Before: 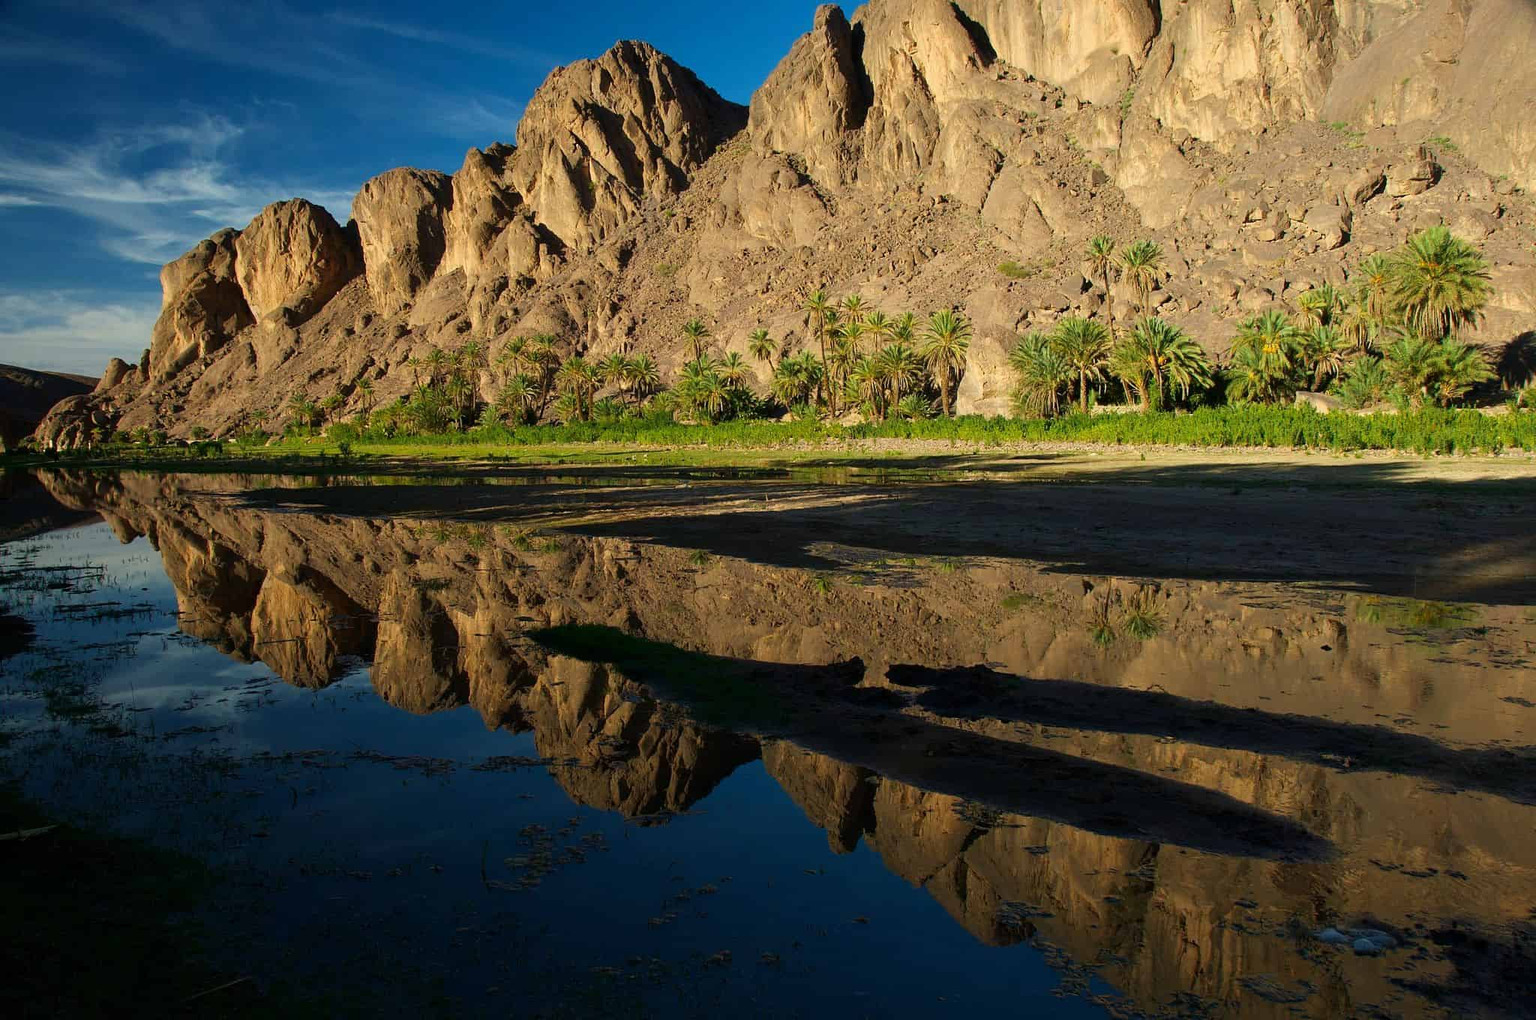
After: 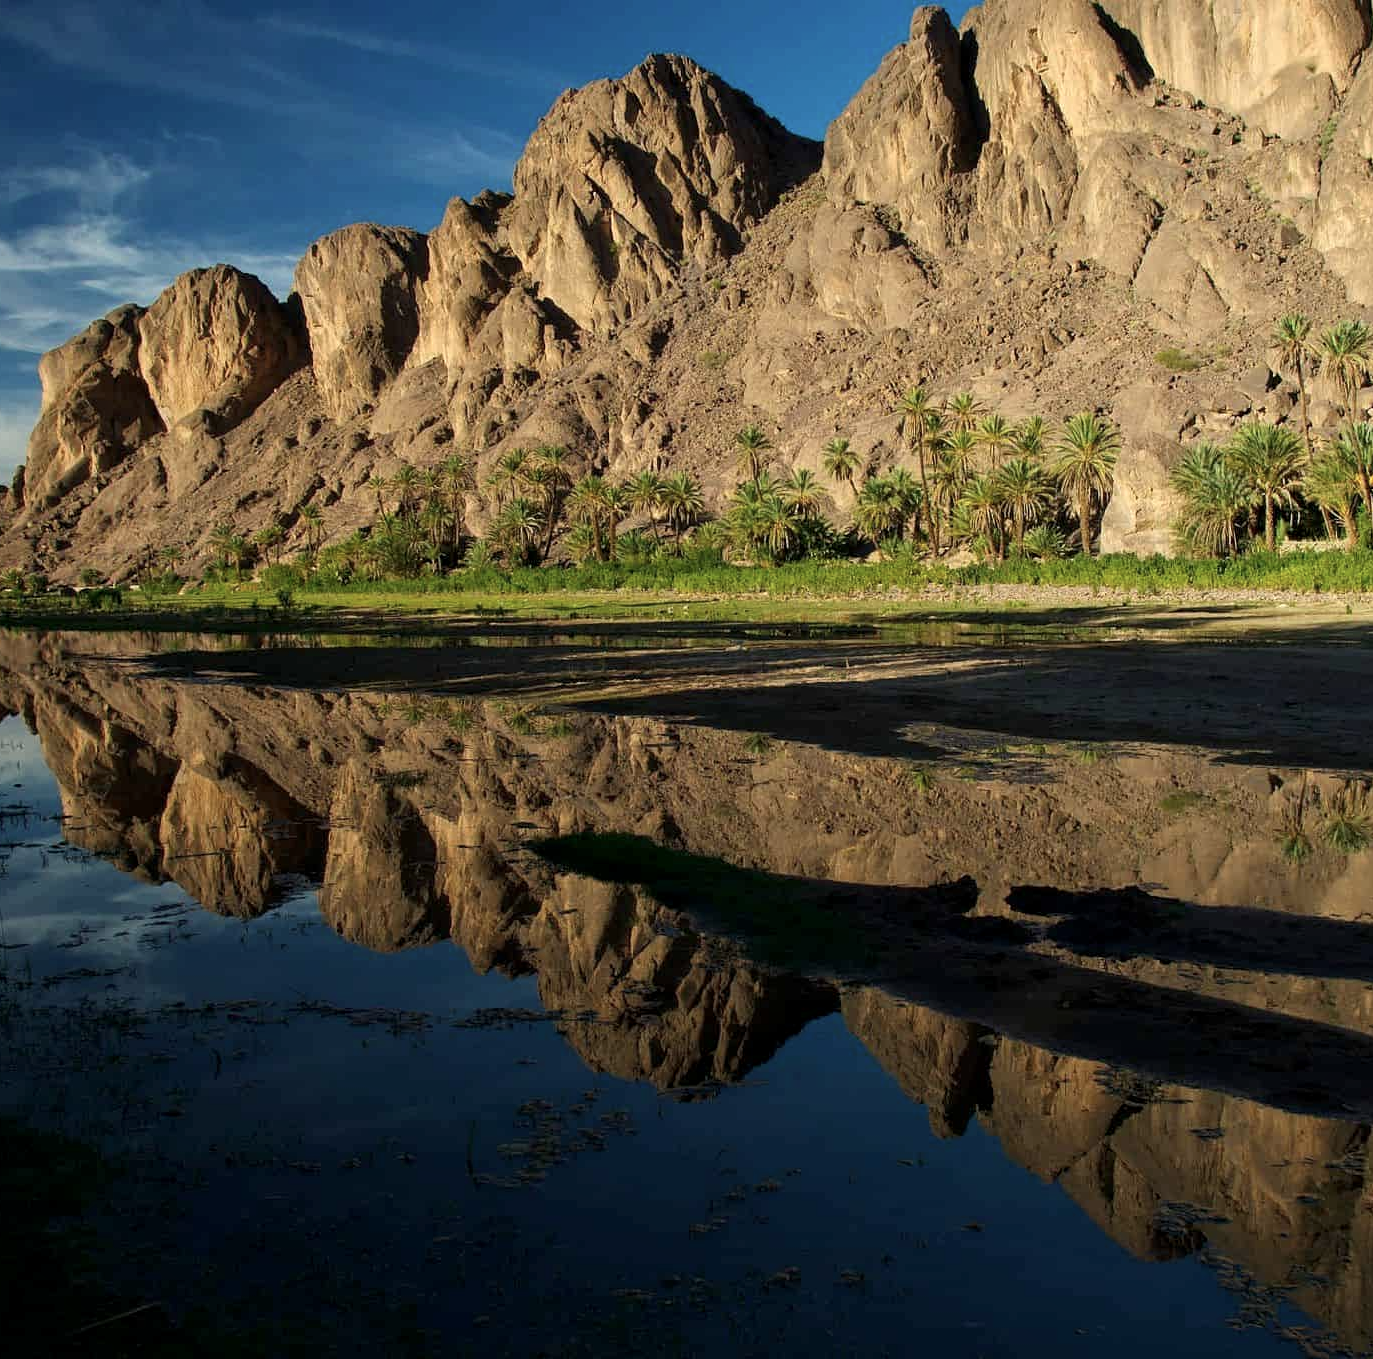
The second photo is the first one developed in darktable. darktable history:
crop and rotate: left 8.548%, right 24.388%
local contrast: highlights 104%, shadows 103%, detail 119%, midtone range 0.2
color correction: highlights b* 0.066, saturation 0.852
